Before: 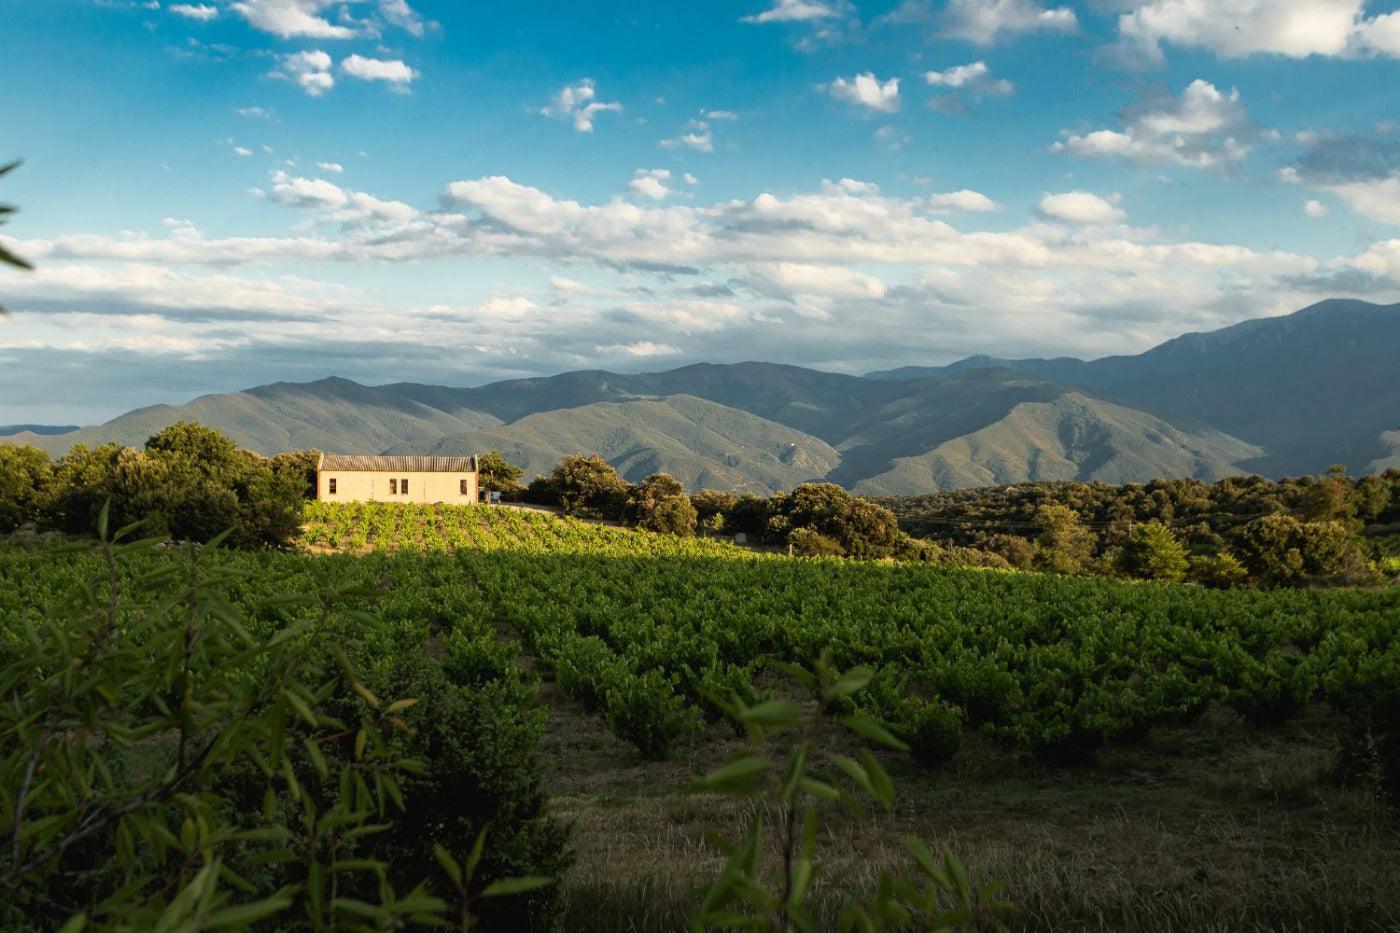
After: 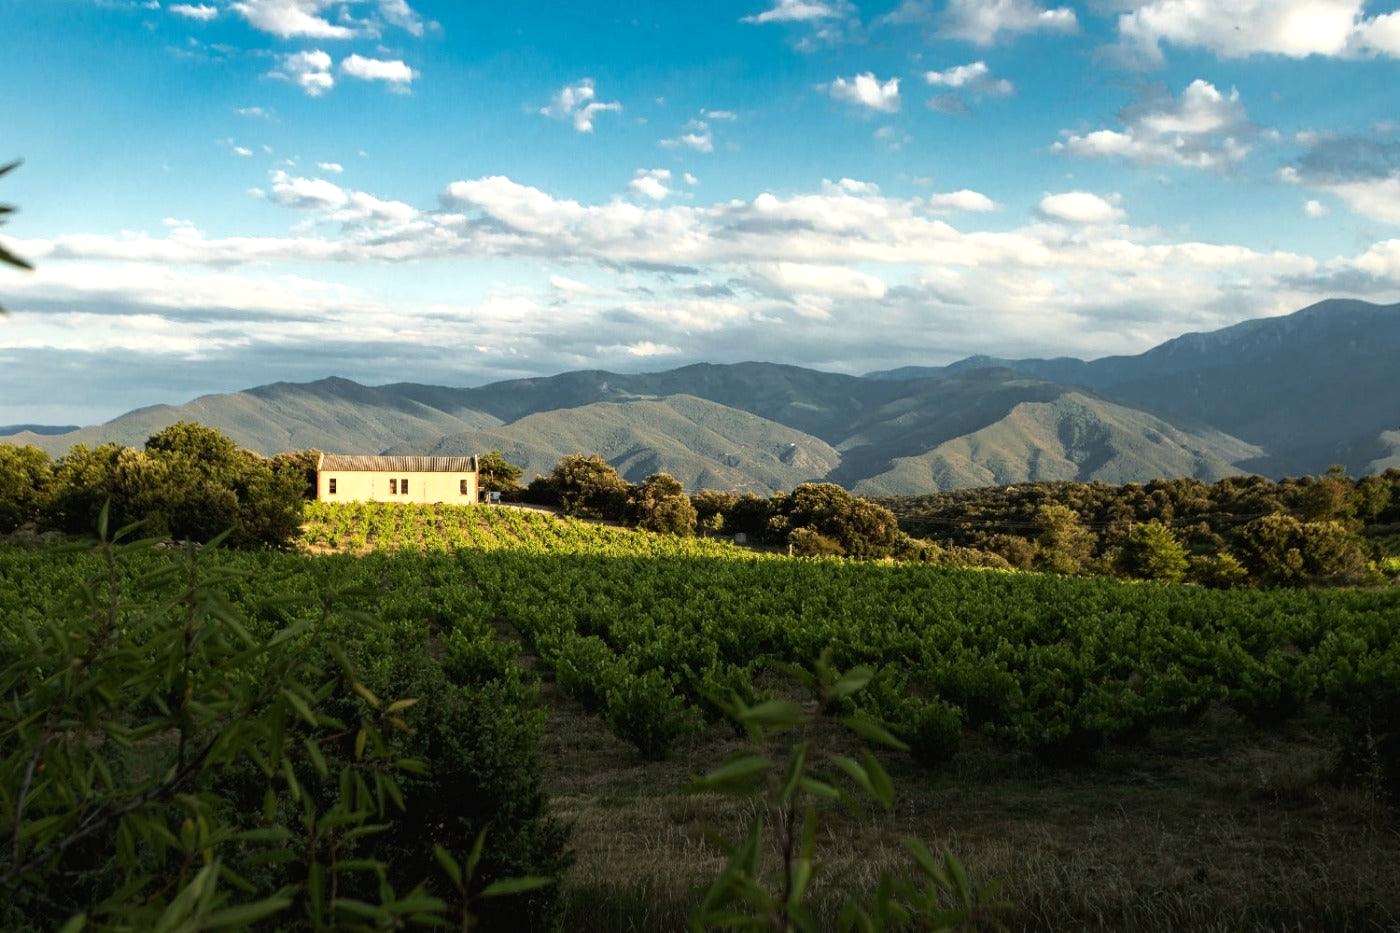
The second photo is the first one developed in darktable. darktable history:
tone equalizer: -8 EV -0.399 EV, -7 EV -0.393 EV, -6 EV -0.337 EV, -5 EV -0.186 EV, -3 EV 0.257 EV, -2 EV 0.318 EV, -1 EV 0.379 EV, +0 EV 0.42 EV, edges refinement/feathering 500, mask exposure compensation -1.57 EV, preserve details no
